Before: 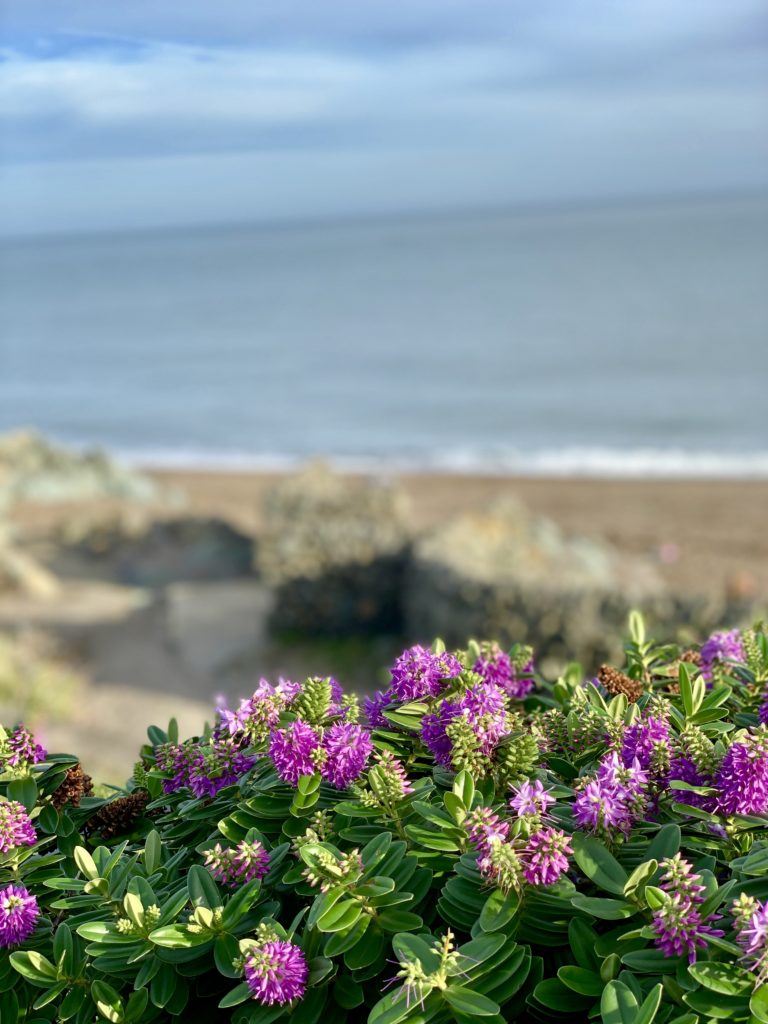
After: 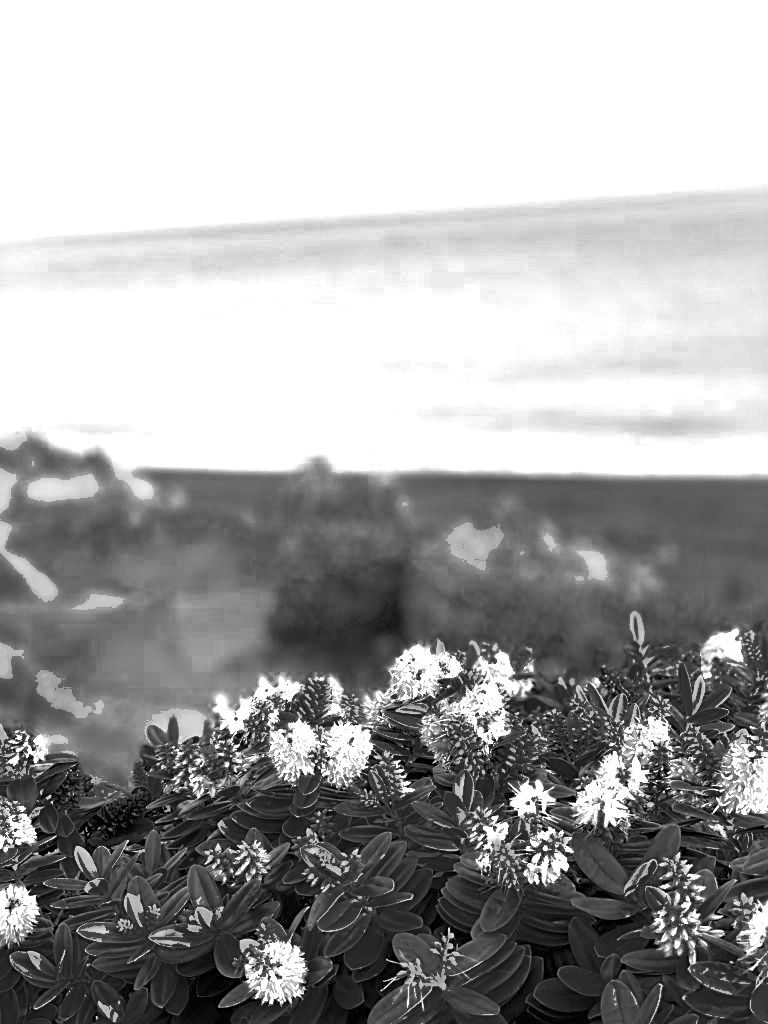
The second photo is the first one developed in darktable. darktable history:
color zones: curves: ch0 [(0.287, 0.048) (0.493, 0.484) (0.737, 0.816)]; ch1 [(0, 0) (0.143, 0) (0.286, 0) (0.429, 0) (0.571, 0) (0.714, 0) (0.857, 0)]
velvia: on, module defaults
sharpen: on, module defaults
exposure: black level correction 0, exposure 0.894 EV, compensate highlight preservation false
shadows and highlights: shadows 39.46, highlights -59.98
